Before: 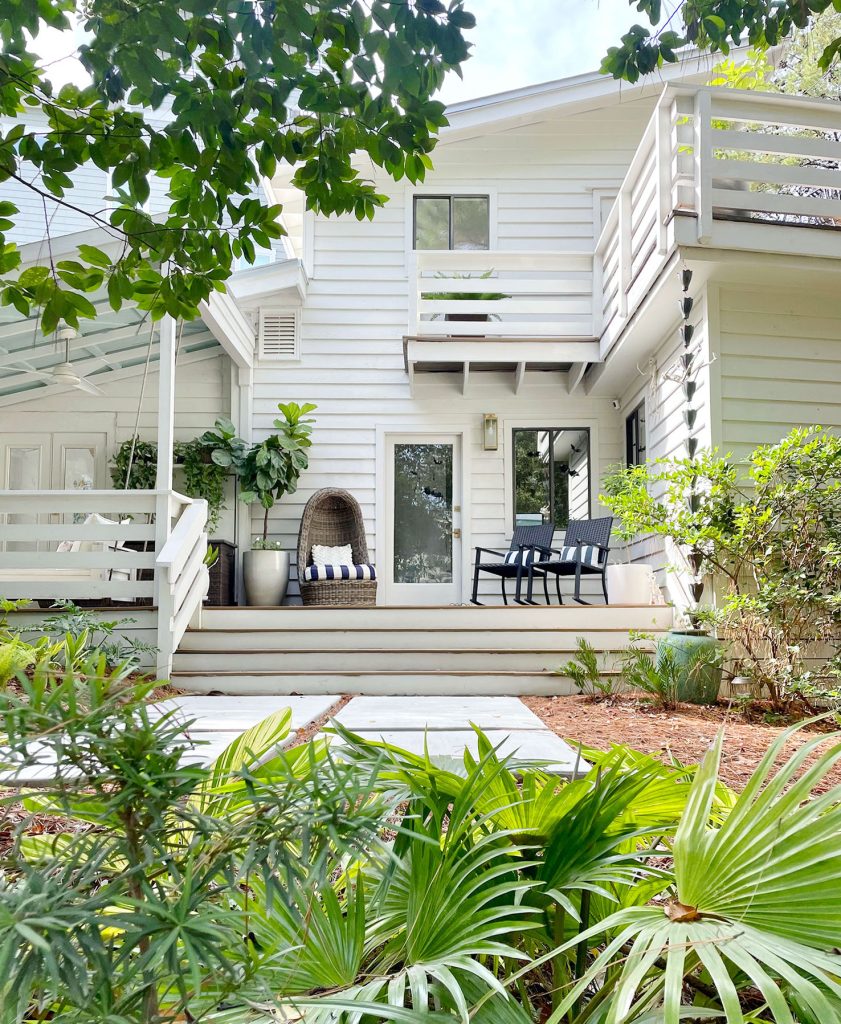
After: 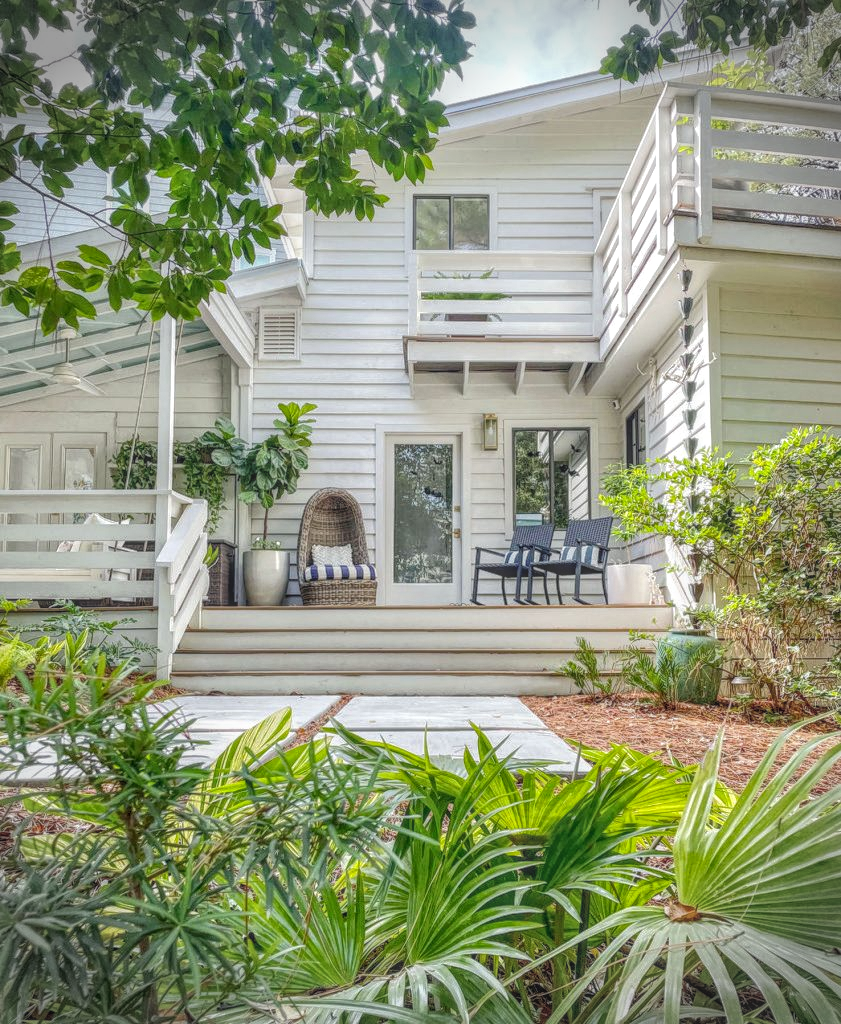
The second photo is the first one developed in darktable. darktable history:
local contrast: highlights 20%, shadows 30%, detail 200%, midtone range 0.2
vignetting: fall-off start 88.03%, fall-off radius 24.9%
